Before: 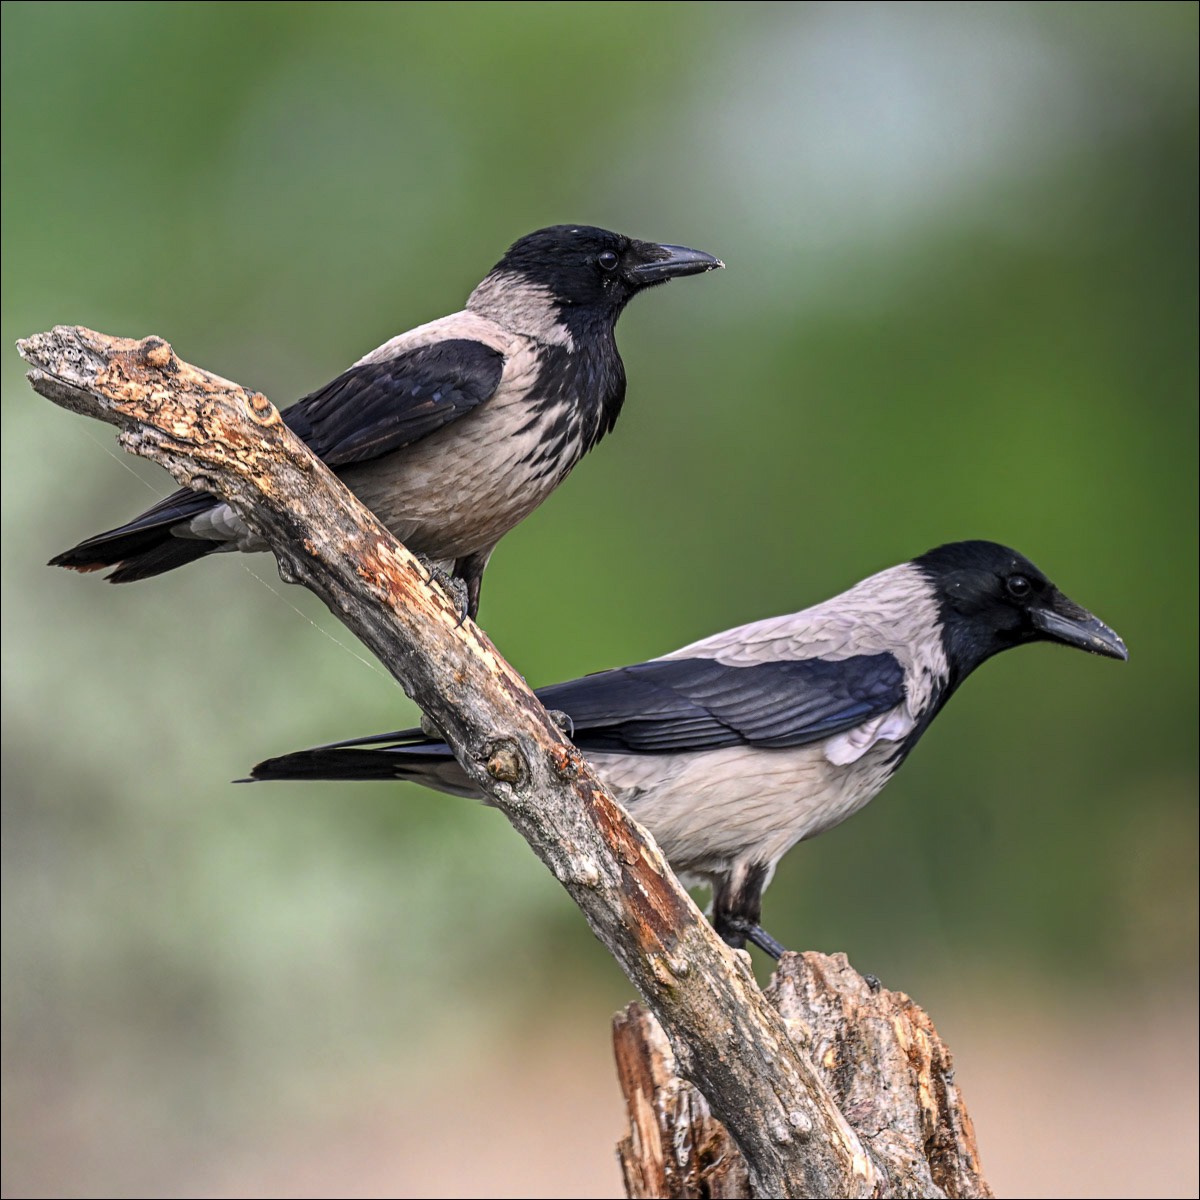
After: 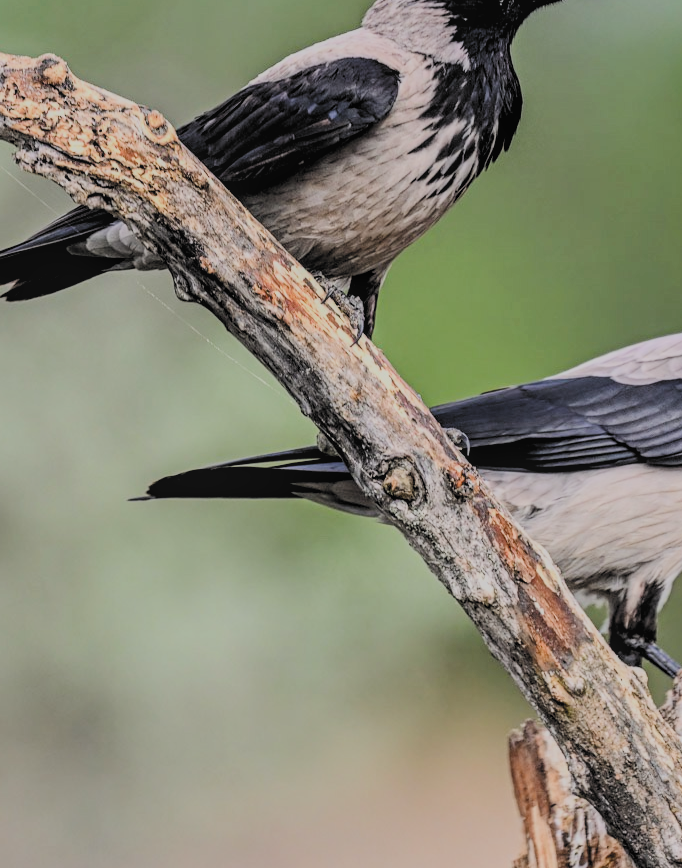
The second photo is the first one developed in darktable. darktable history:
filmic rgb: black relative exposure -3.16 EV, white relative exposure 7.01 EV, threshold 5.96 EV, hardness 1.48, contrast 1.346, color science v5 (2021), contrast in shadows safe, contrast in highlights safe, enable highlight reconstruction true
shadows and highlights: shadows 39.57, highlights -52.67, low approximation 0.01, soften with gaussian
local contrast: detail 109%
crop: left 8.673%, top 23.512%, right 34.416%, bottom 4.13%
